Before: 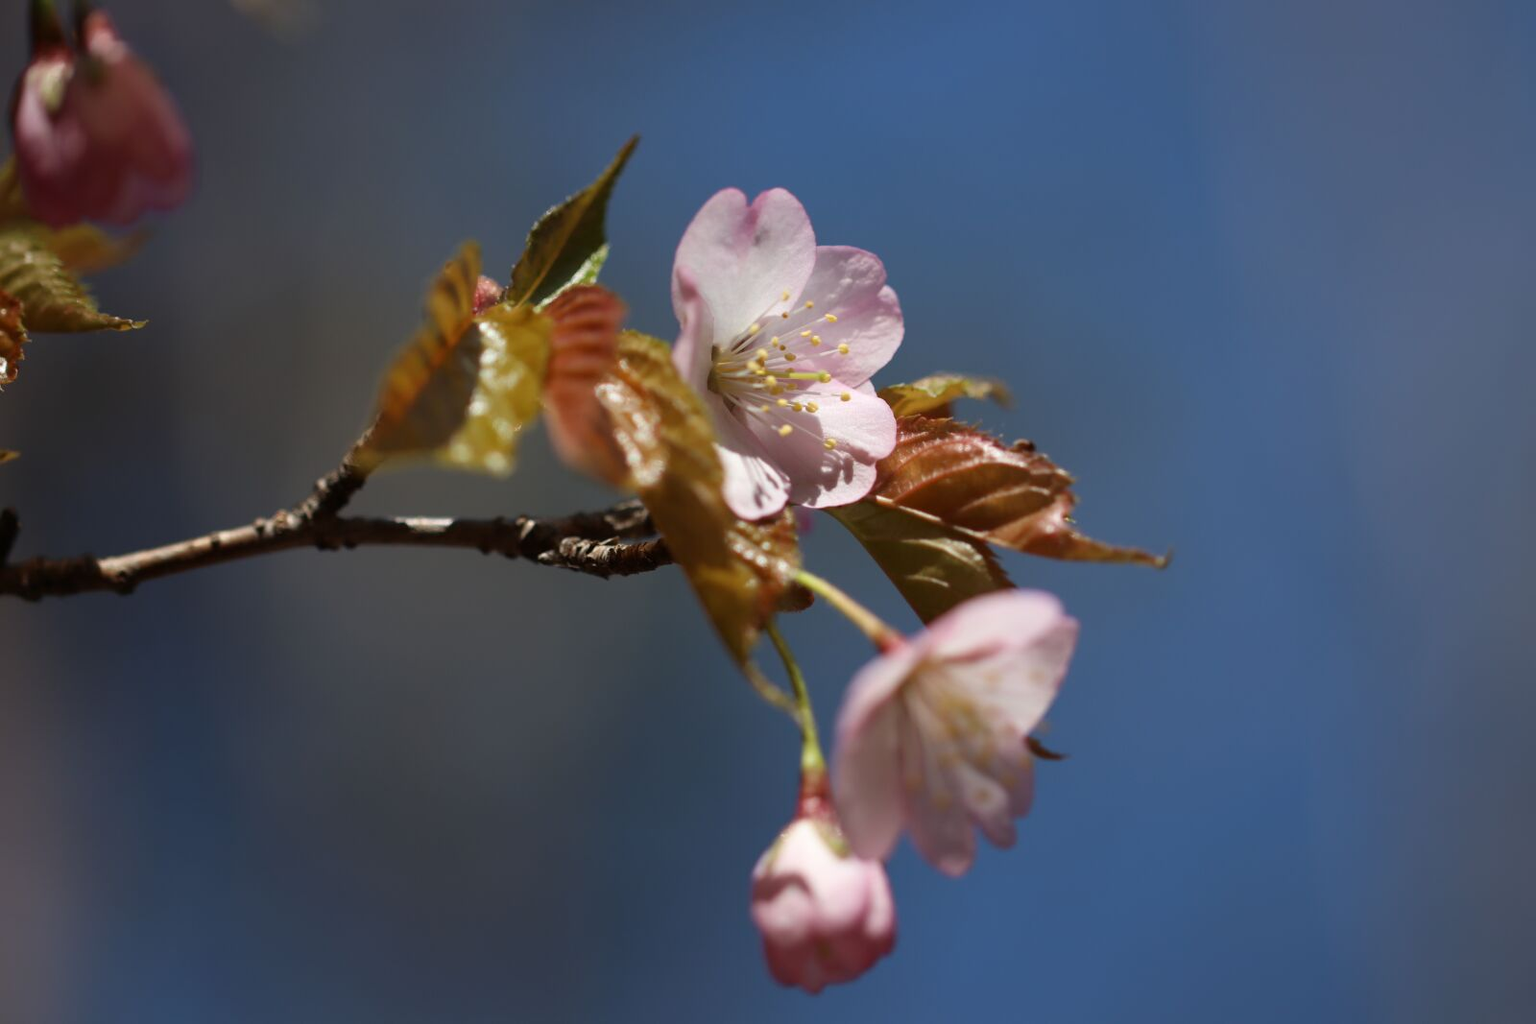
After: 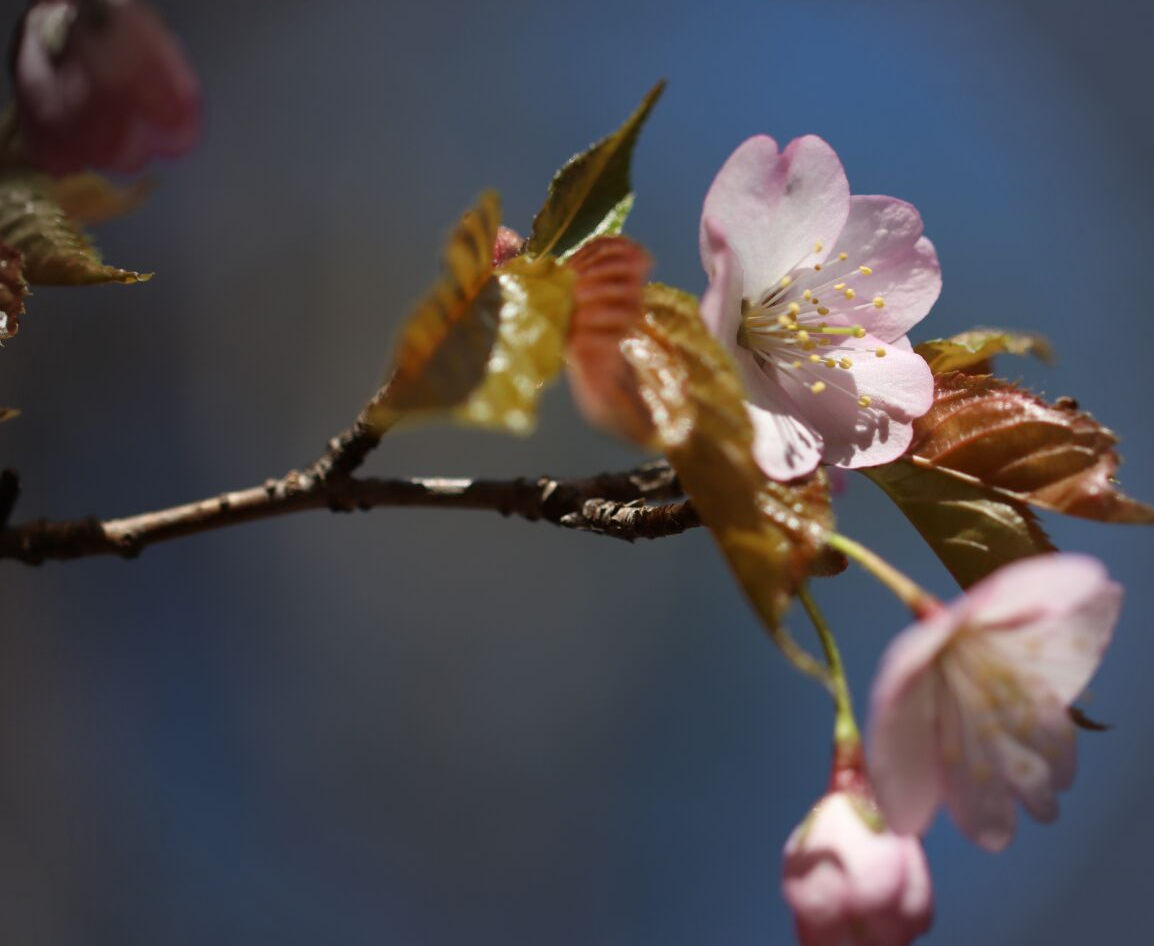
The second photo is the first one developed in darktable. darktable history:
crop: top 5.756%, right 27.863%, bottom 5.509%
vignetting: fall-off start 87.97%, fall-off radius 25.71%, center (-0.011, 0)
